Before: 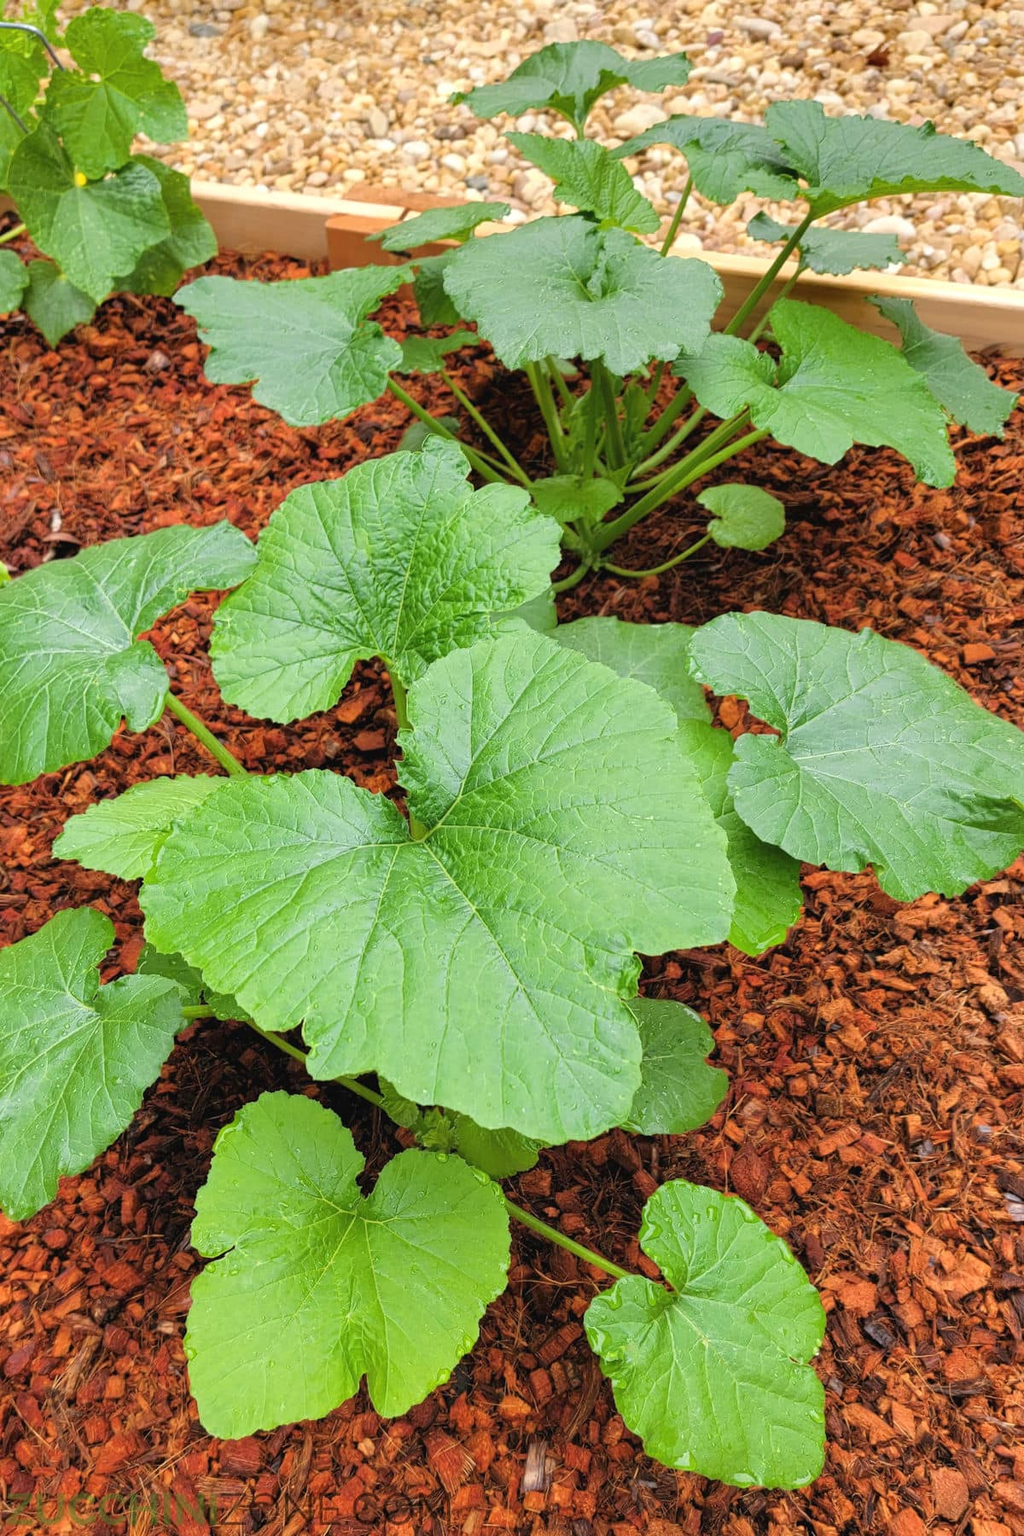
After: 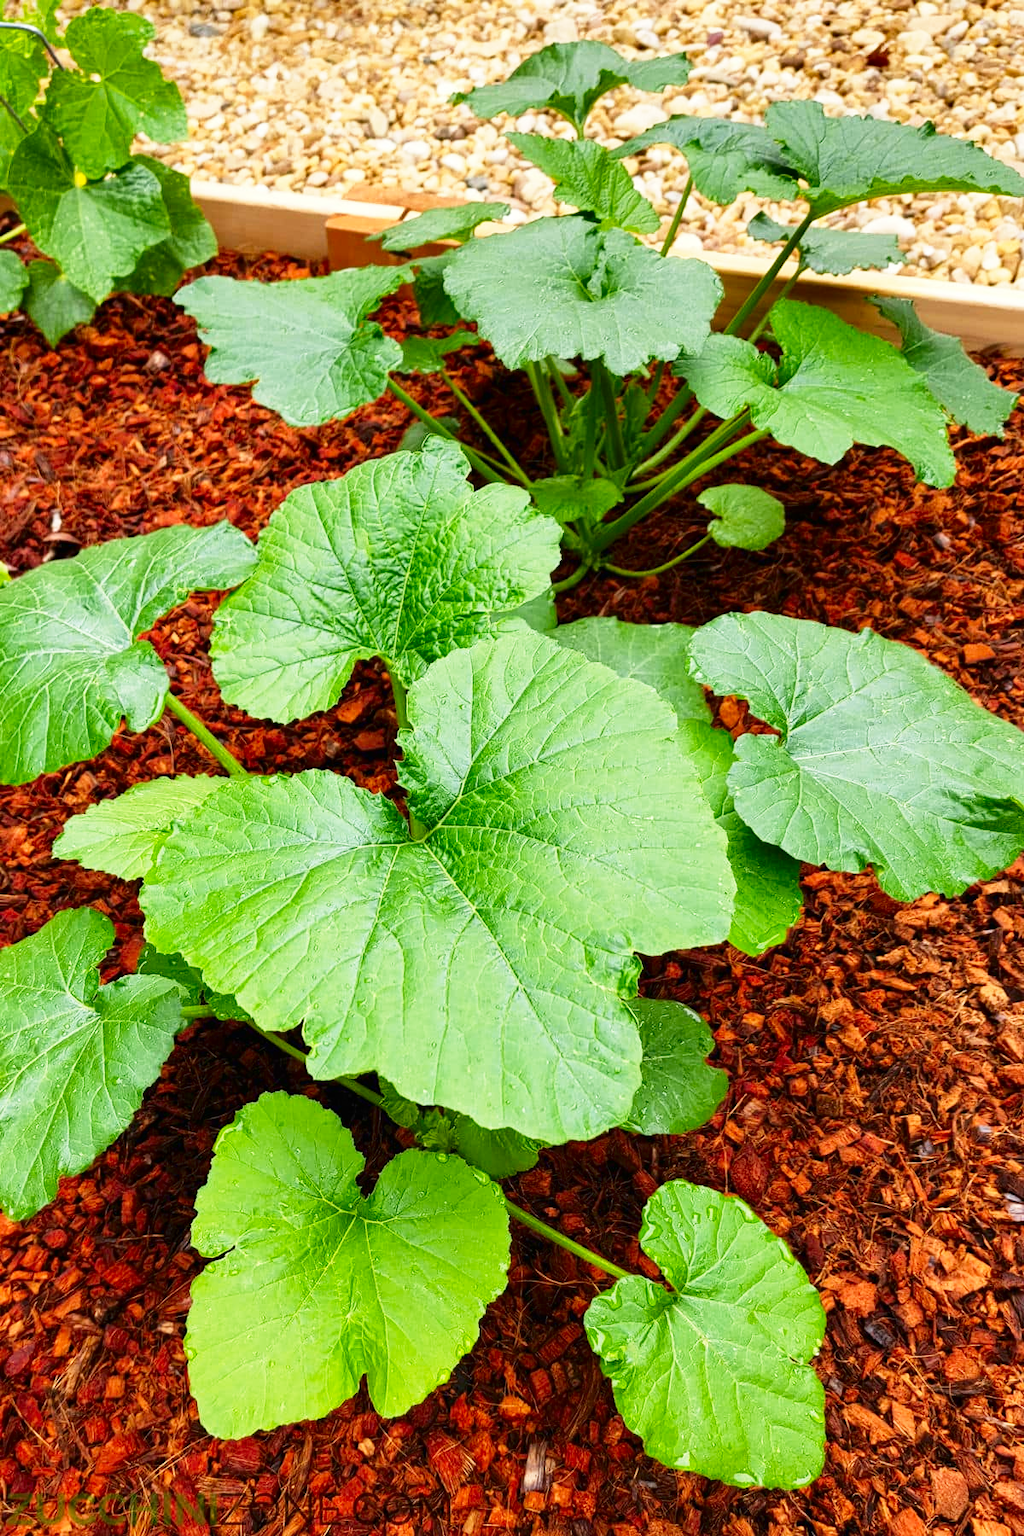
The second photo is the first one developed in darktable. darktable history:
contrast brightness saturation: contrast 0.1, brightness -0.26, saturation 0.14
base curve: curves: ch0 [(0, 0) (0.579, 0.807) (1, 1)], preserve colors none
